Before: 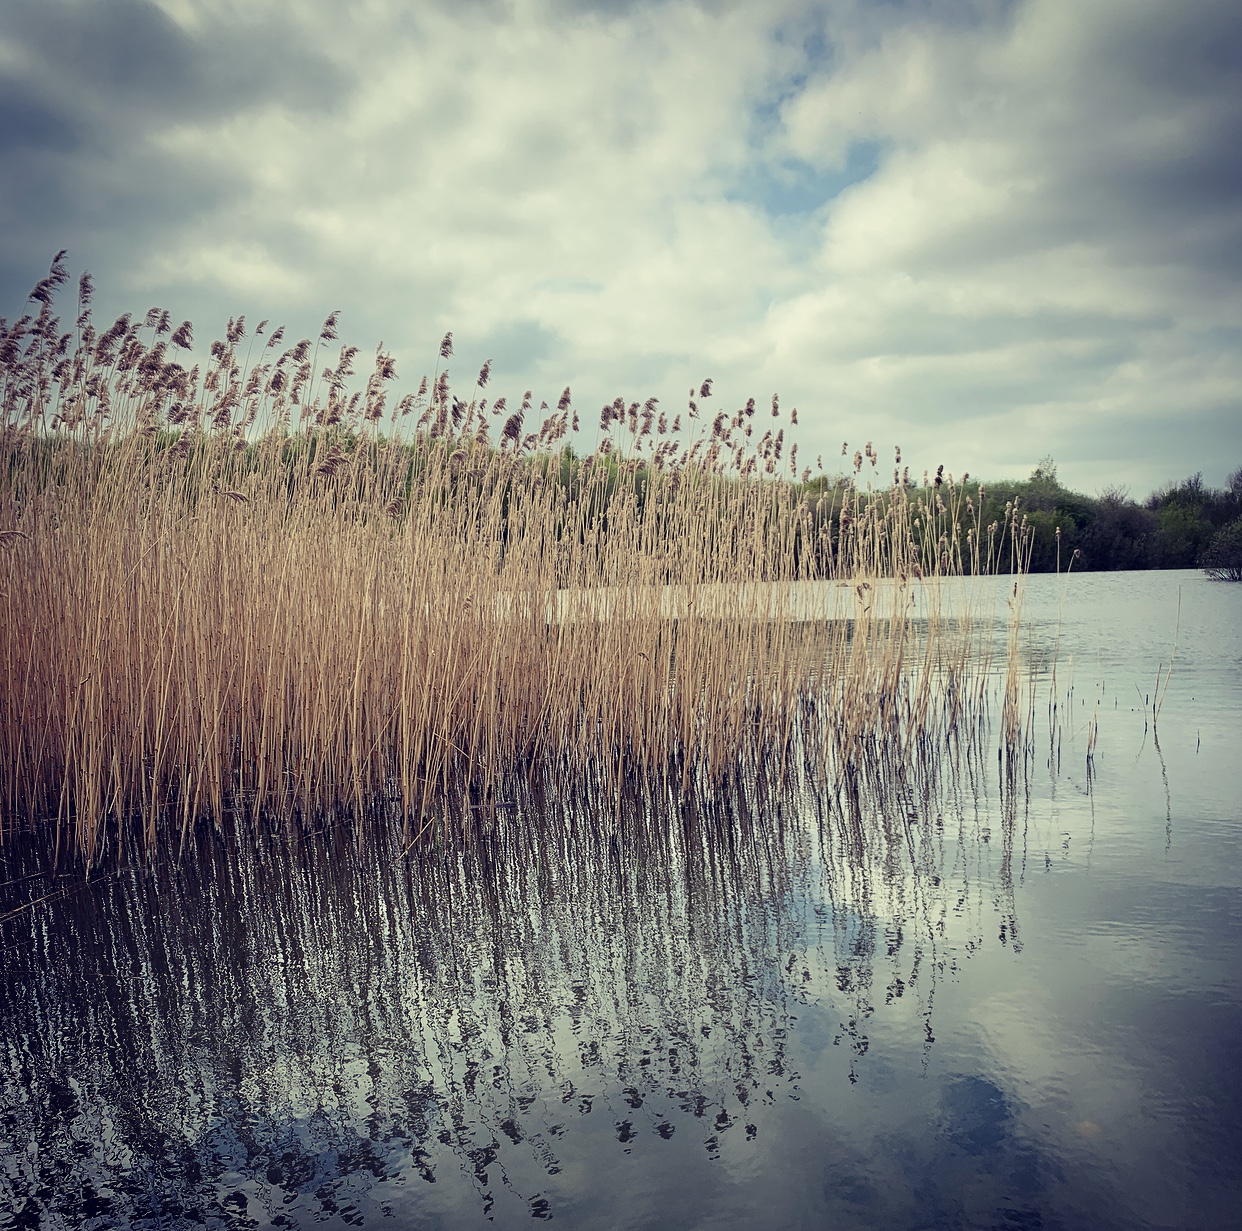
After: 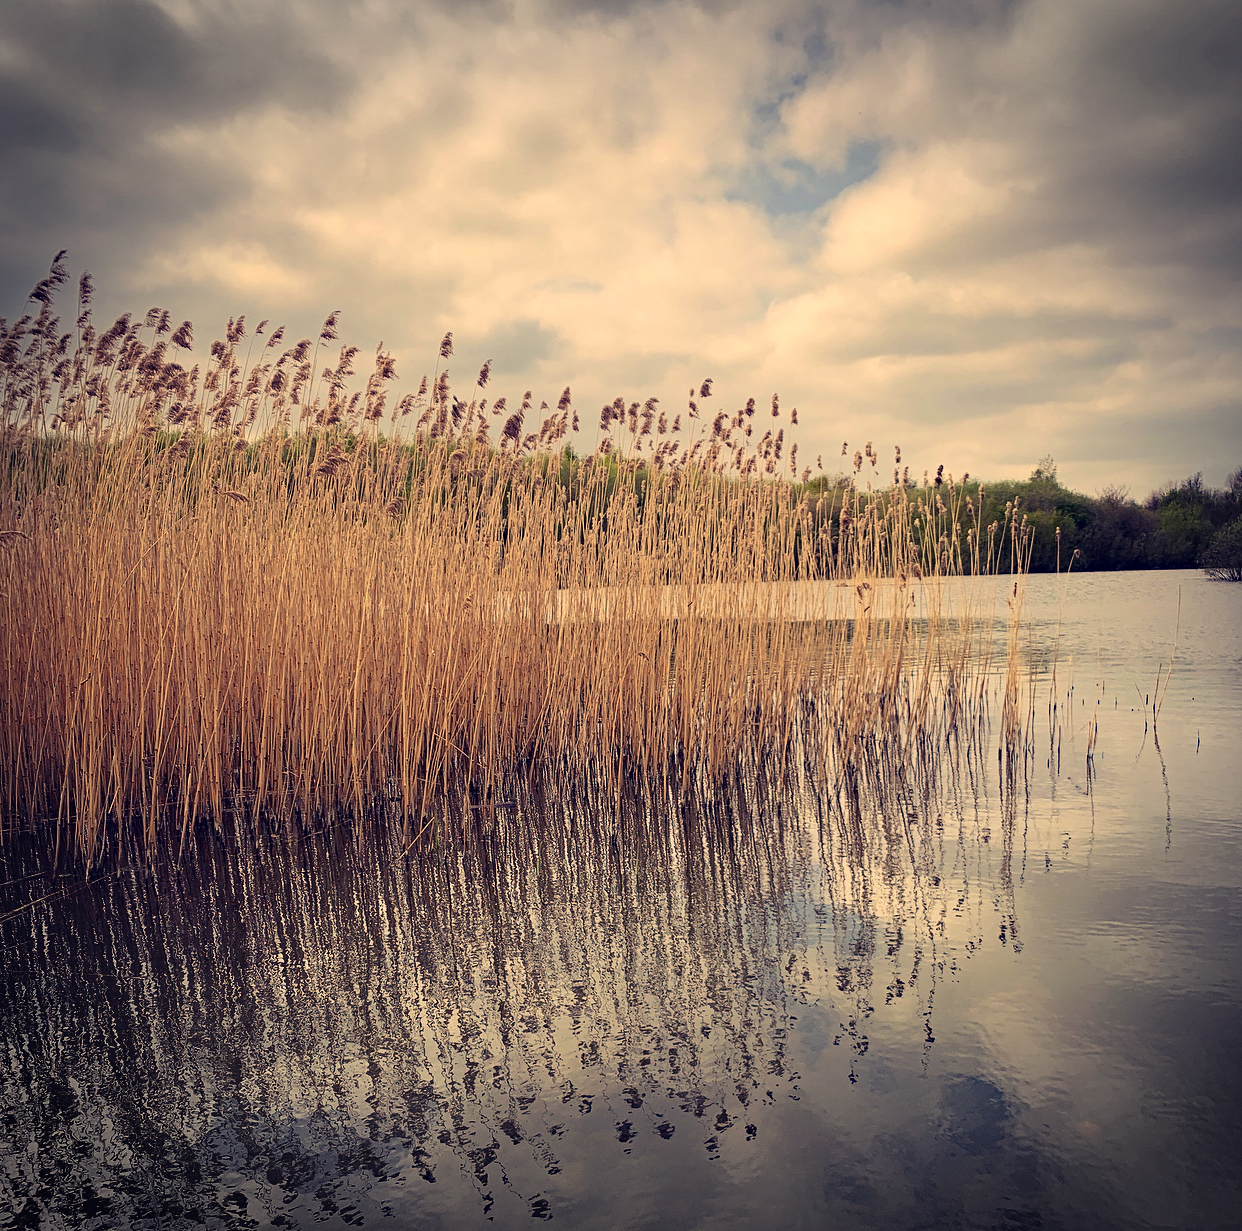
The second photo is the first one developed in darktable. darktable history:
contrast brightness saturation: saturation -0.058
haze removal: compatibility mode true, adaptive false
vignetting: fall-off start 88.59%, fall-off radius 44.16%, brightness -0.274, width/height ratio 1.164
color correction: highlights a* 17.65, highlights b* 19.17
